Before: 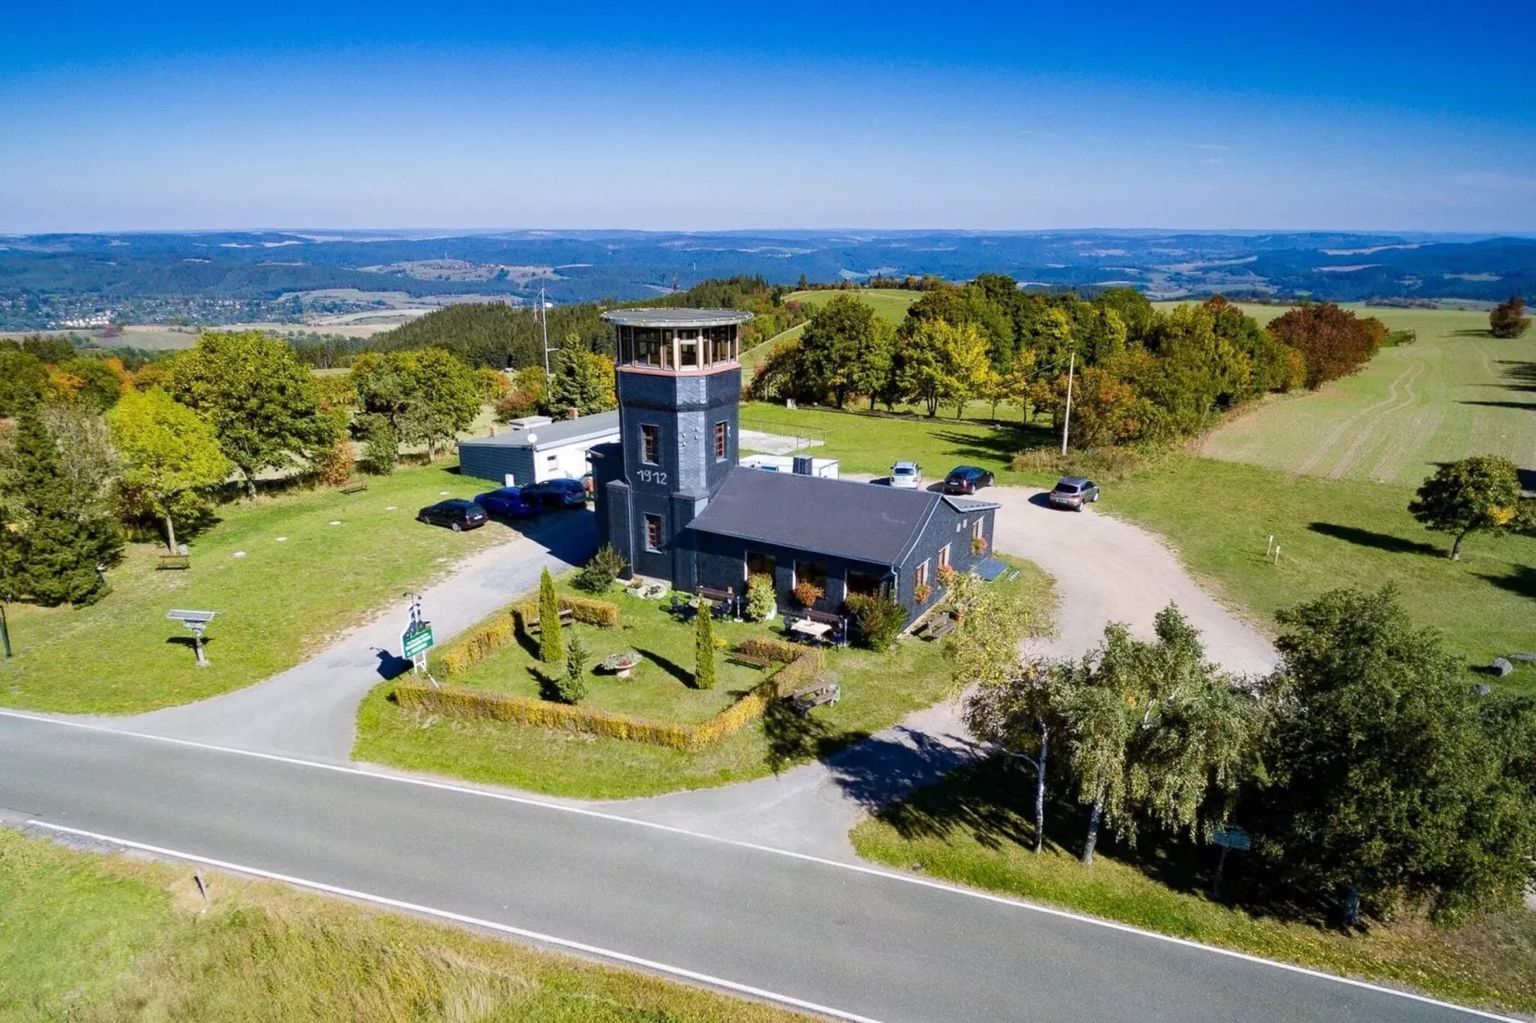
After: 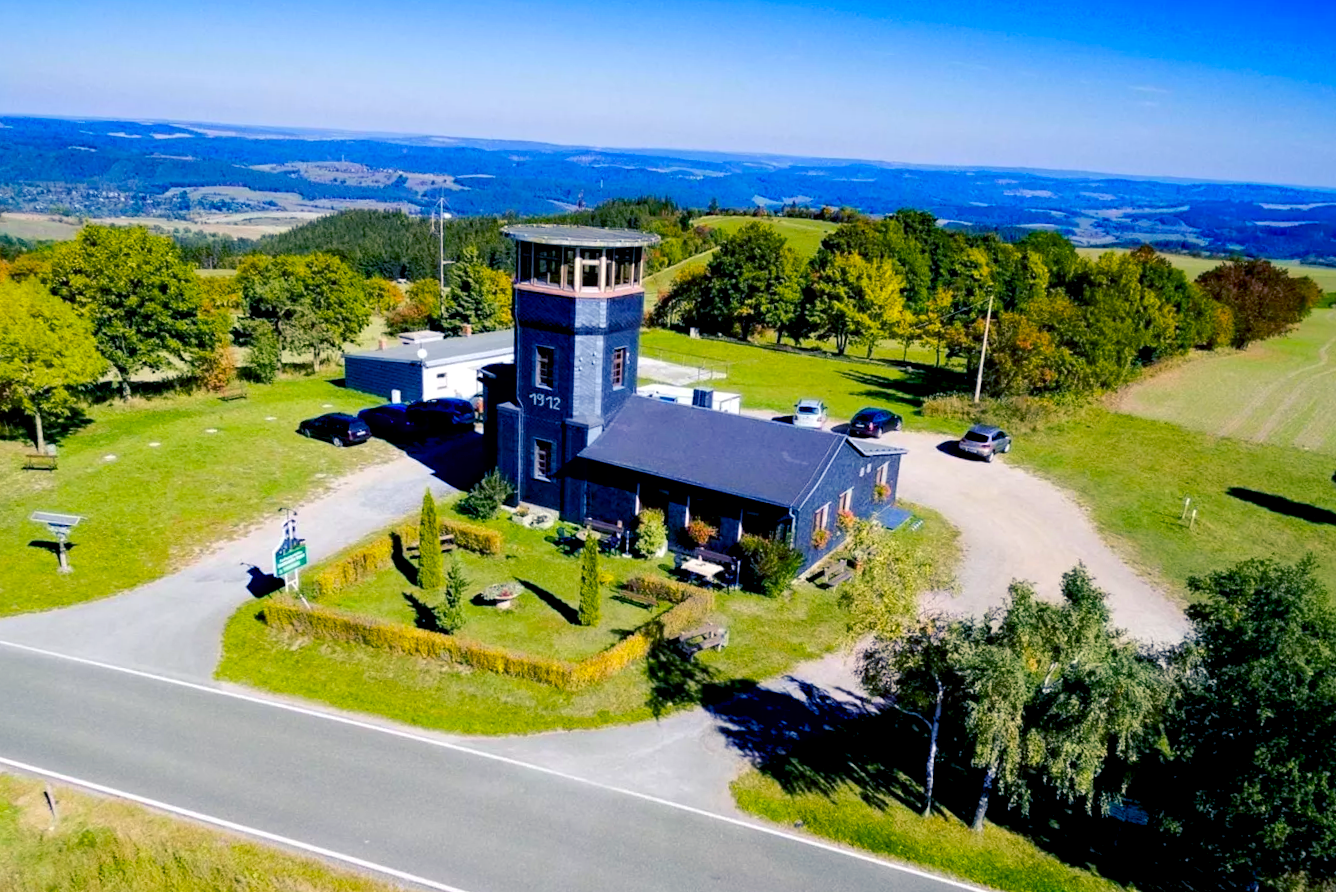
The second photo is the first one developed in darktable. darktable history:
crop and rotate: angle -3.2°, left 5.268%, top 5.174%, right 4.66%, bottom 4.537%
color balance rgb: shadows lift › luminance -40.73%, shadows lift › chroma 14.461%, shadows lift › hue 258.8°, perceptual saturation grading › global saturation 25.627%, perceptual brilliance grading › mid-tones 9.588%, perceptual brilliance grading › shadows 14.88%, contrast 4.397%
exposure: black level correction 0.011, compensate exposure bias true, compensate highlight preservation false
